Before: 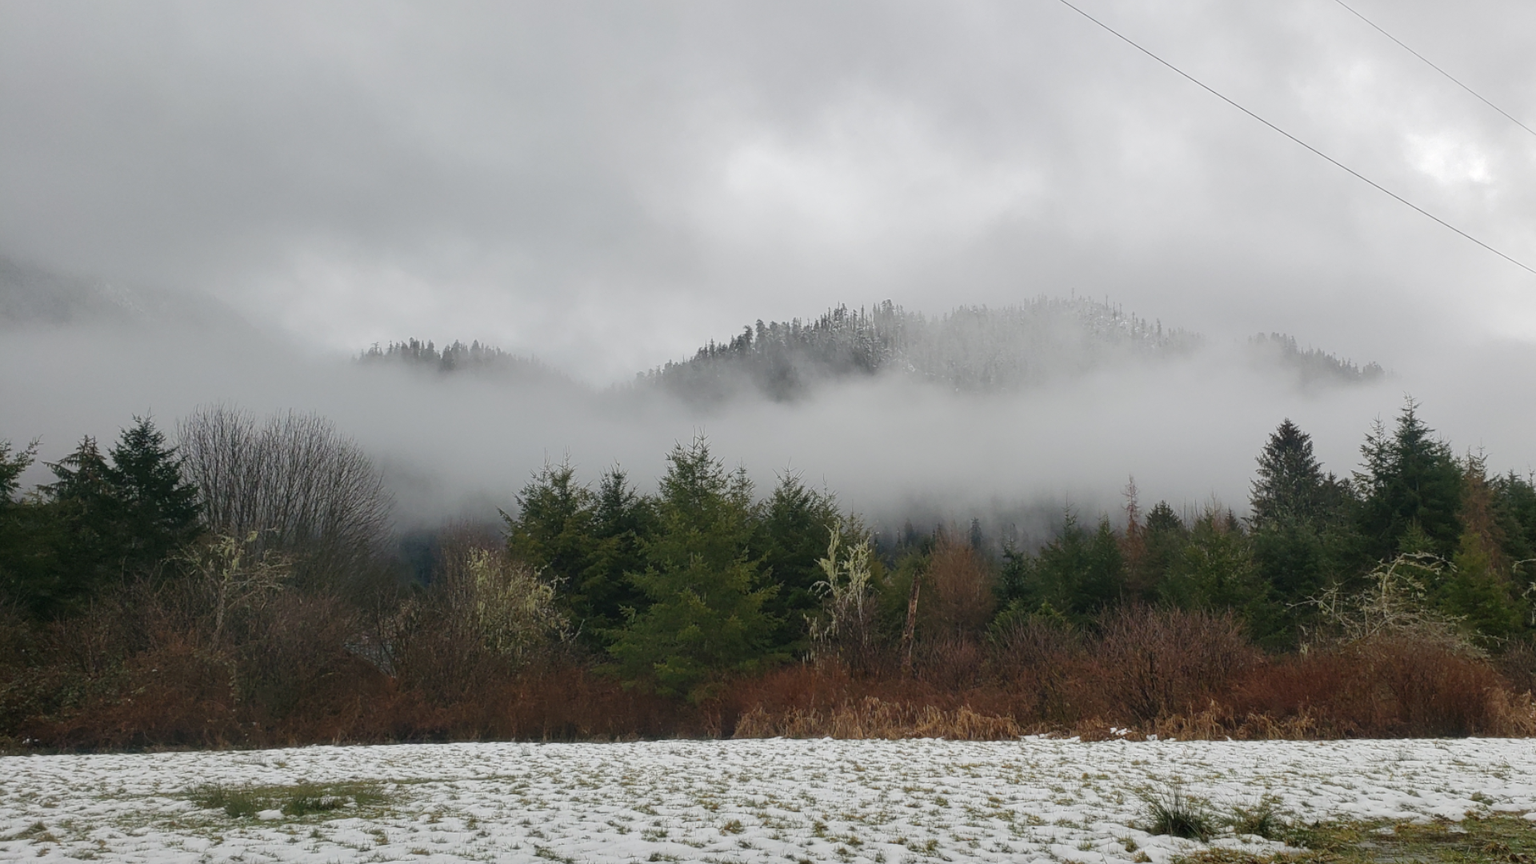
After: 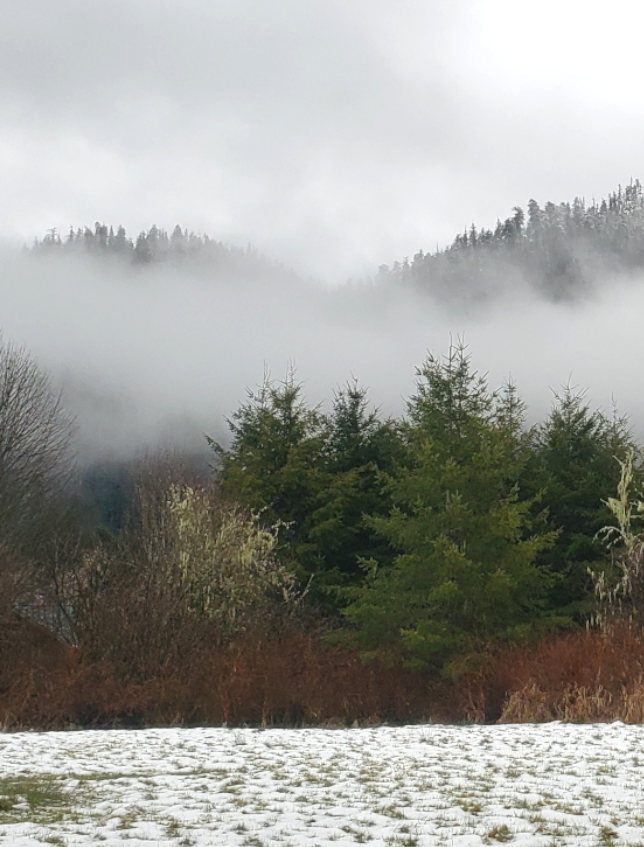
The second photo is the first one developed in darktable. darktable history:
contrast brightness saturation: contrast 0.05
crop and rotate: left 21.77%, top 18.528%, right 44.676%, bottom 2.997%
vibrance: on, module defaults
exposure: exposure 0.559 EV, compensate highlight preservation false
